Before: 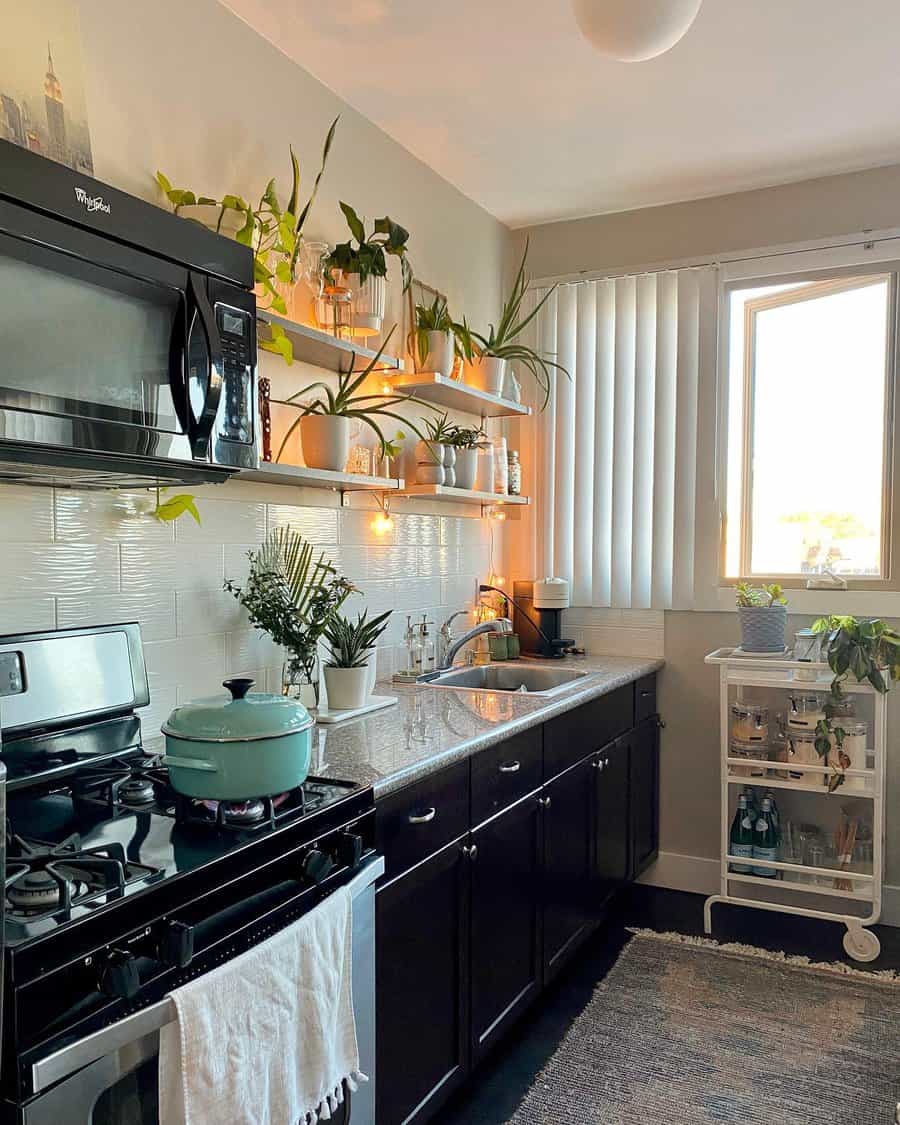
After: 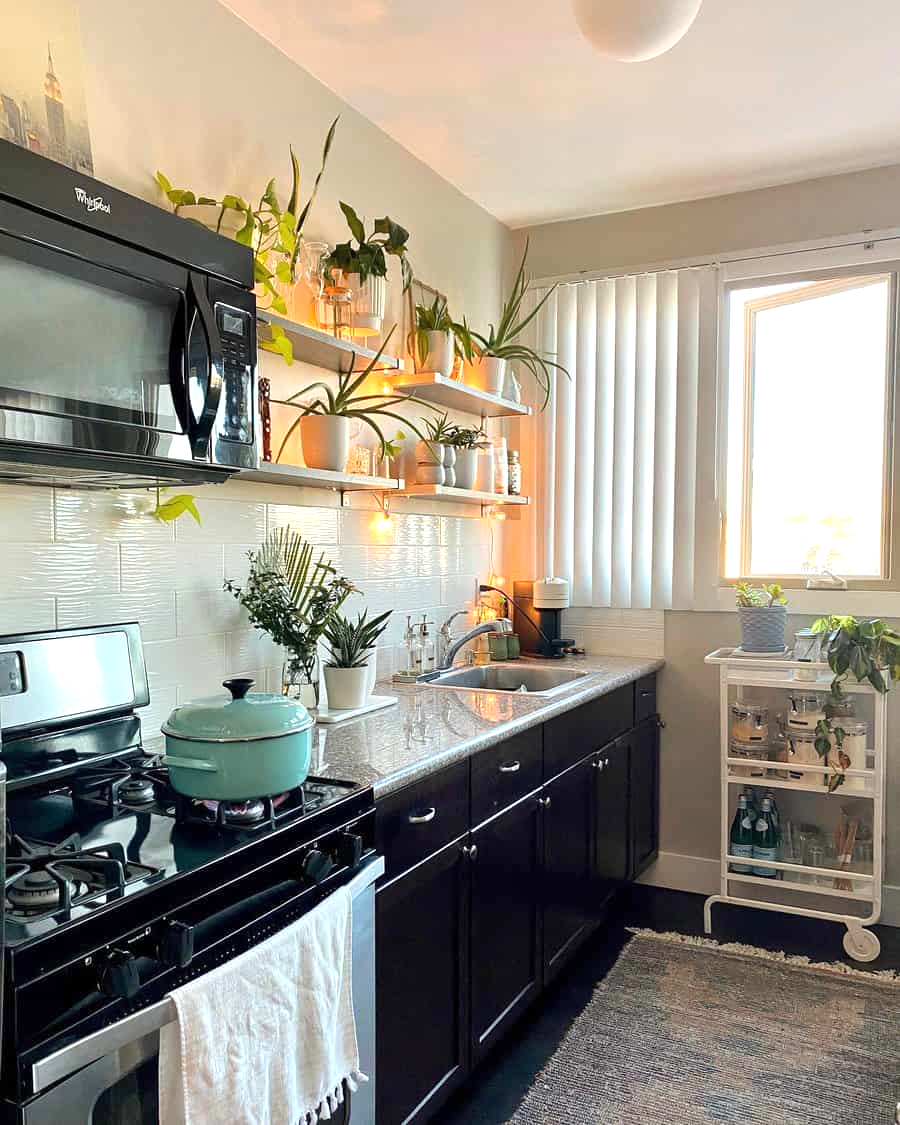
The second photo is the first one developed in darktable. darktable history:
exposure: exposure 0.49 EV, compensate exposure bias true, compensate highlight preservation false
